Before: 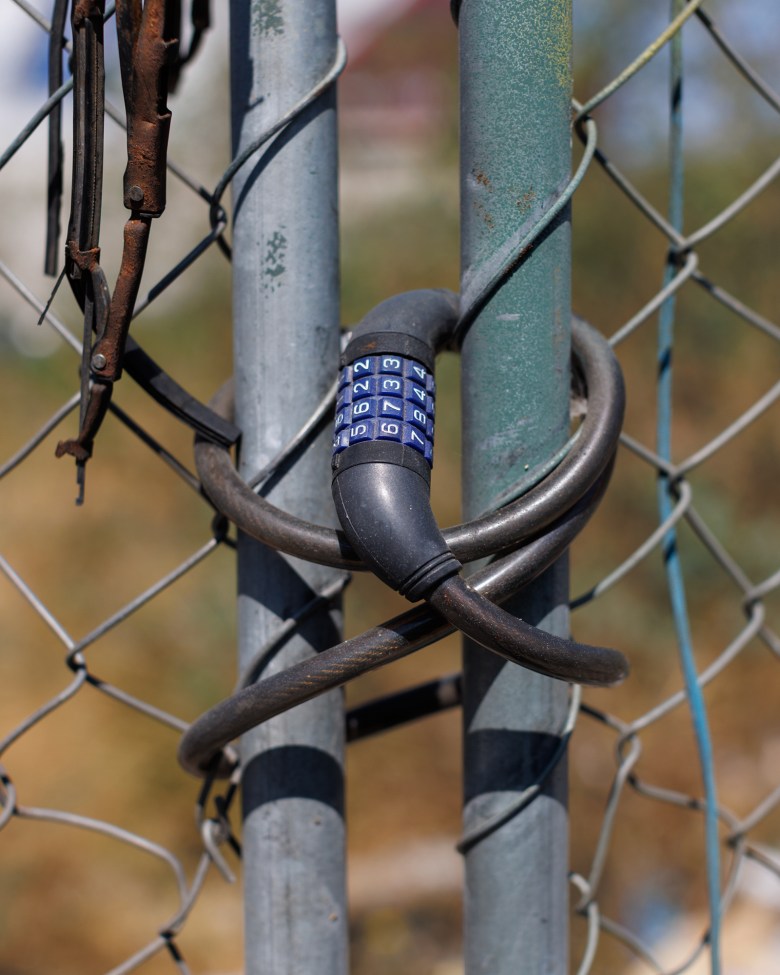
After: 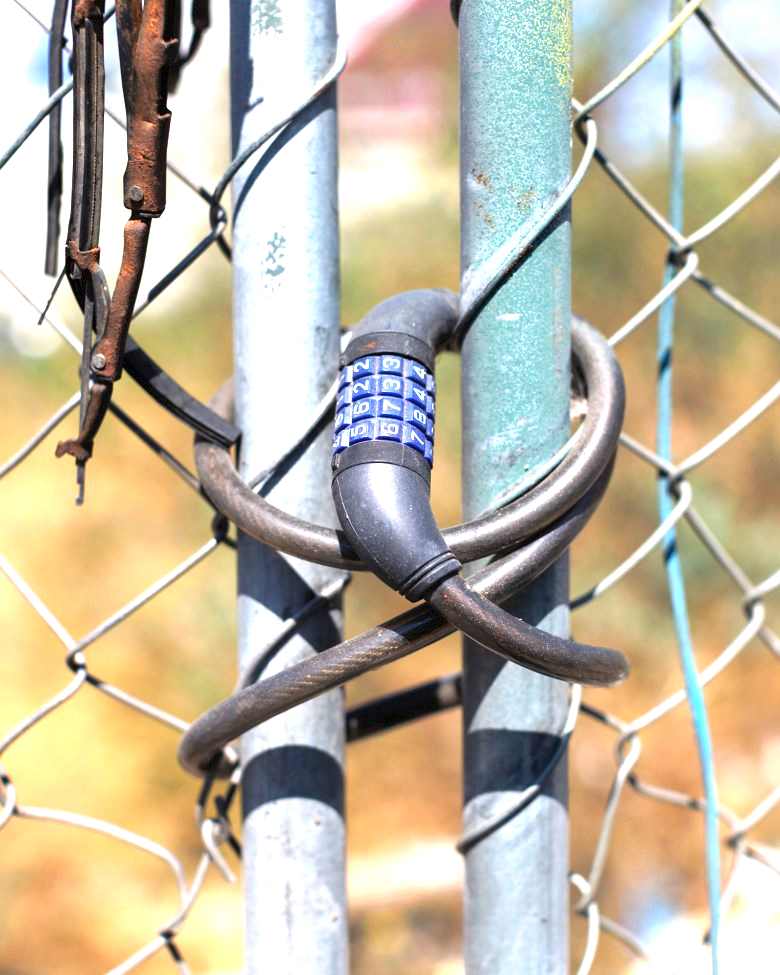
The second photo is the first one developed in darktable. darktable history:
exposure: exposure 1.988 EV, compensate highlight preservation false
